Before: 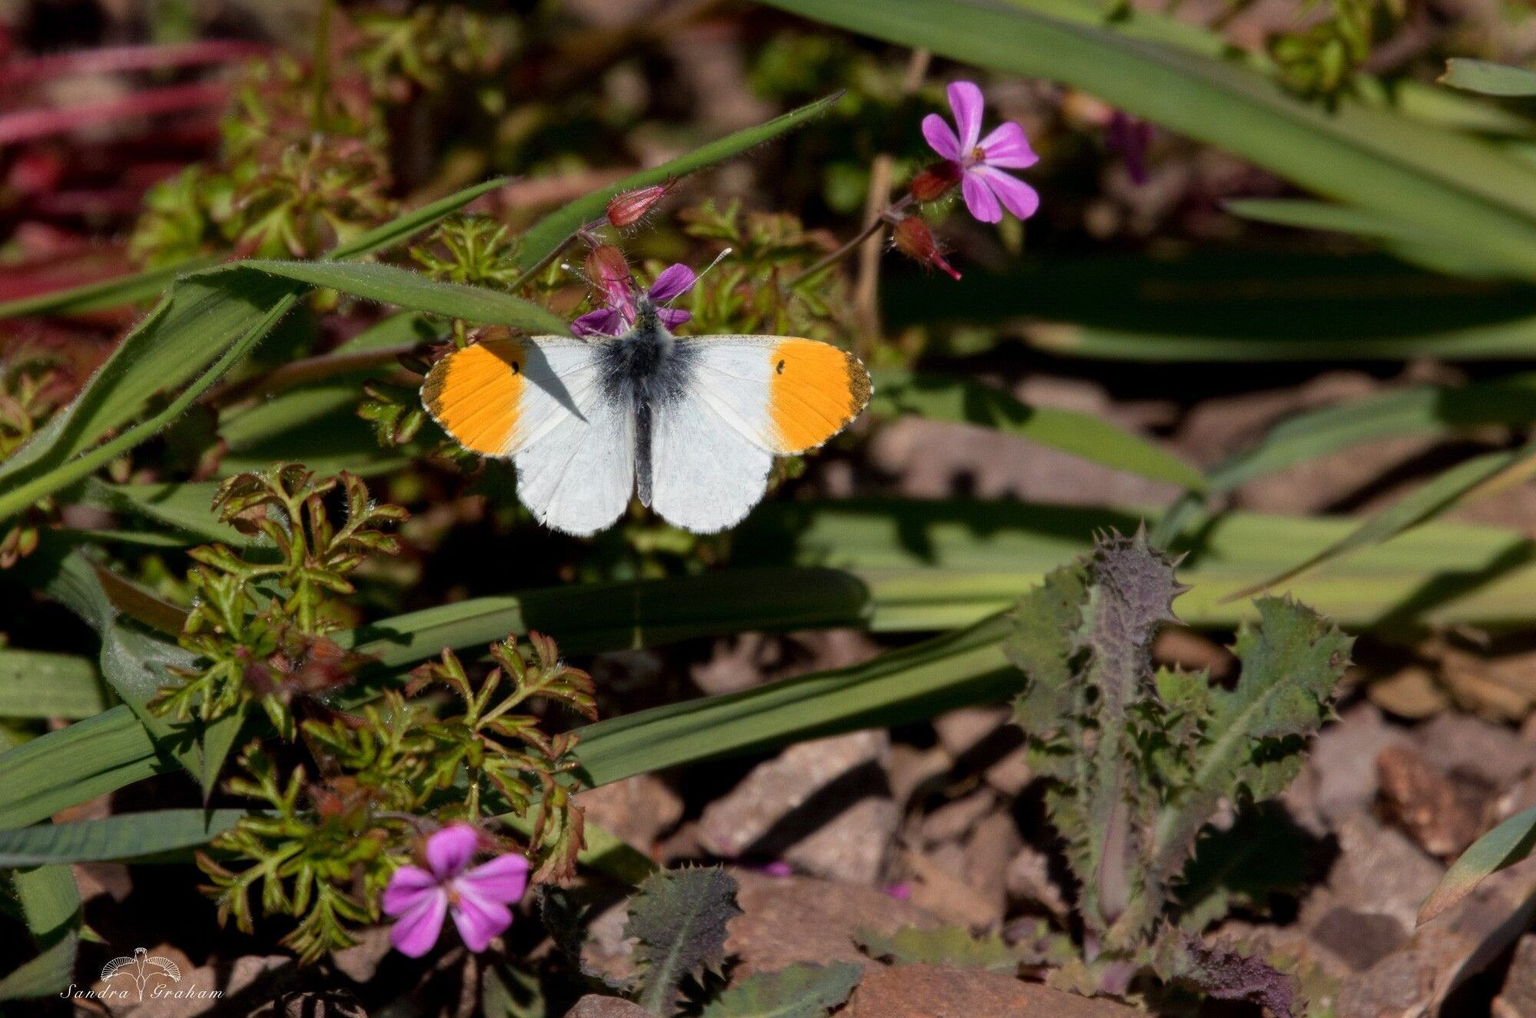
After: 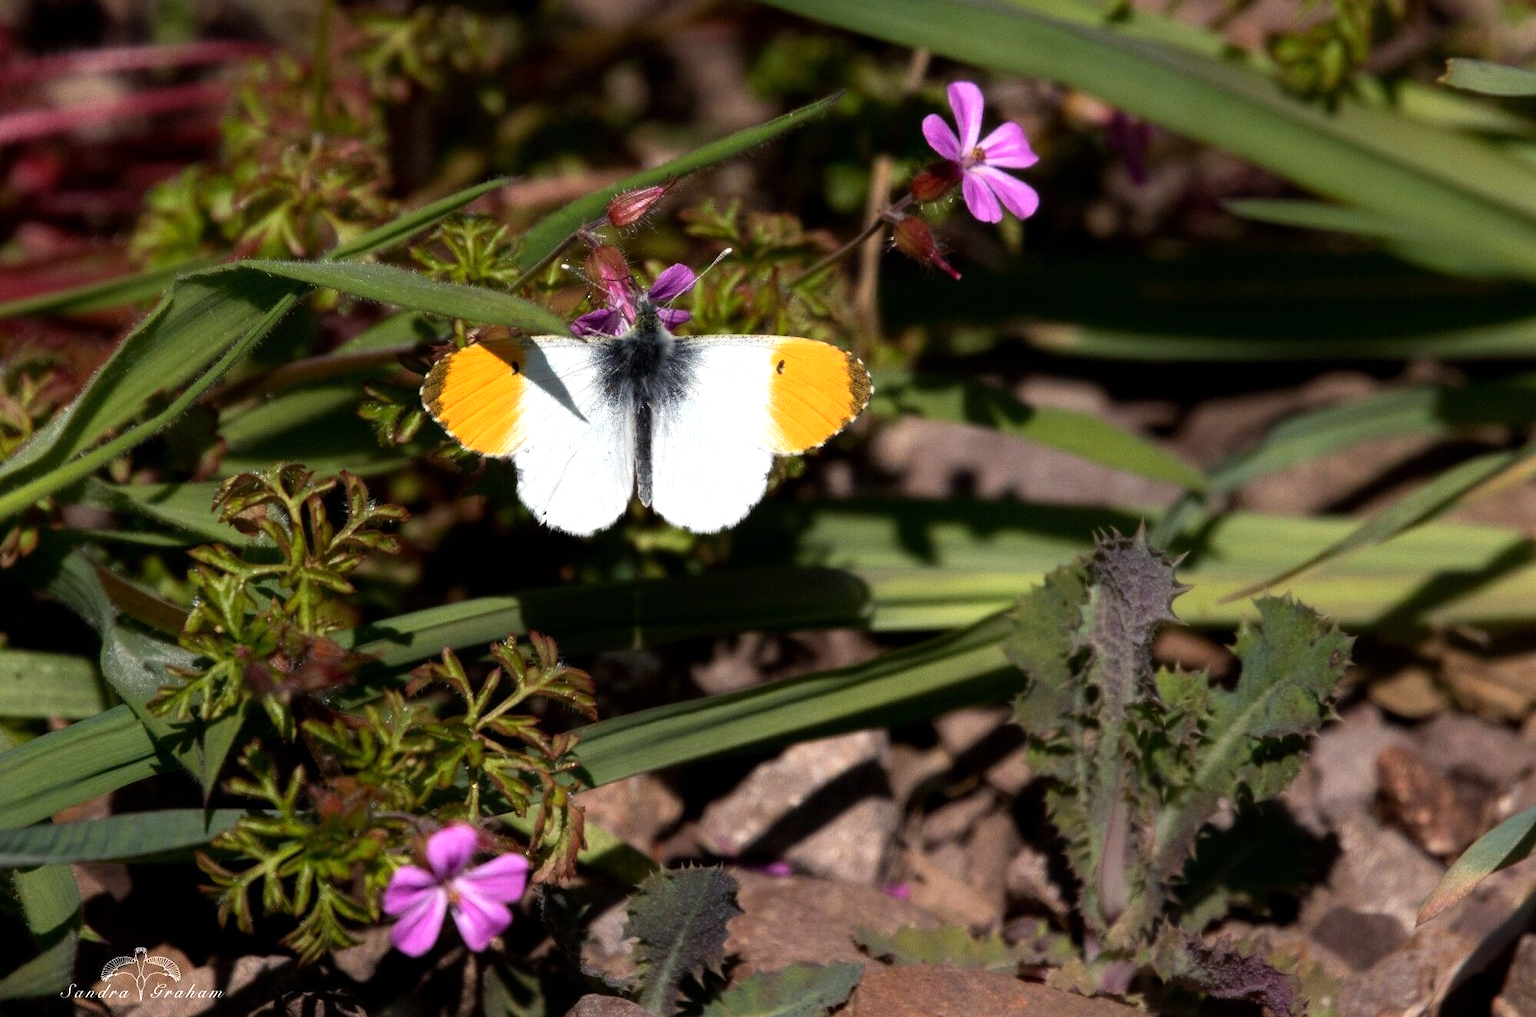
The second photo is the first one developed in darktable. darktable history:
tone equalizer: -8 EV -0.788 EV, -7 EV -0.674 EV, -6 EV -0.626 EV, -5 EV -0.392 EV, -3 EV 0.37 EV, -2 EV 0.6 EV, -1 EV 0.698 EV, +0 EV 0.724 EV, edges refinement/feathering 500, mask exposure compensation -1.57 EV, preserve details guided filter
